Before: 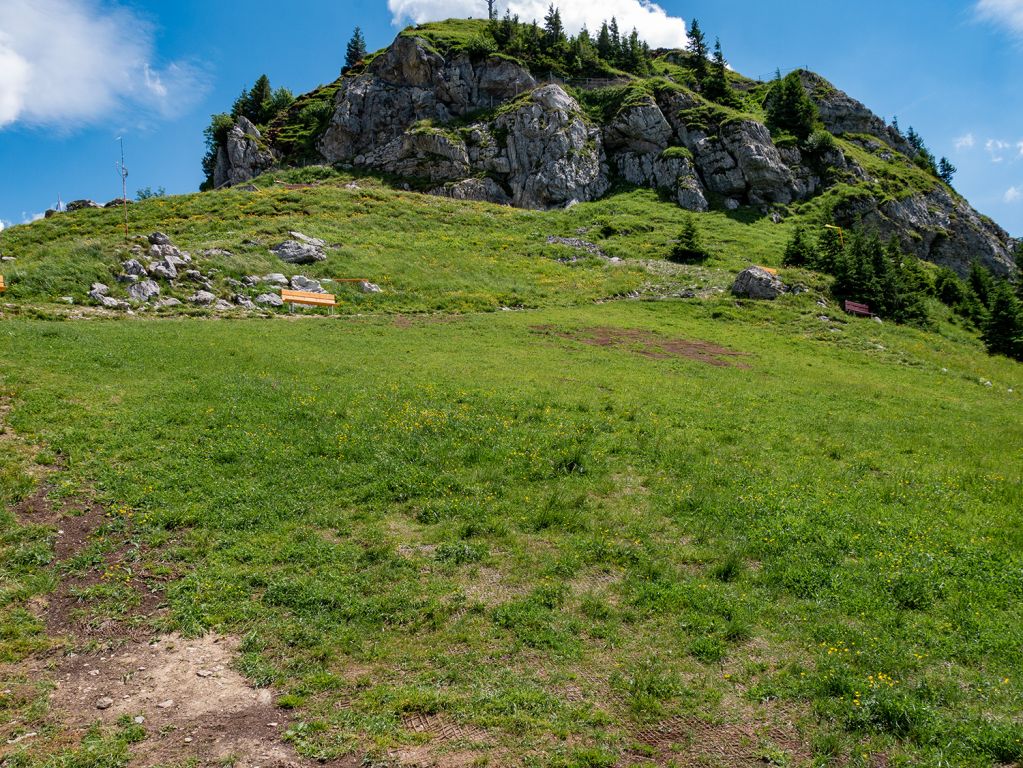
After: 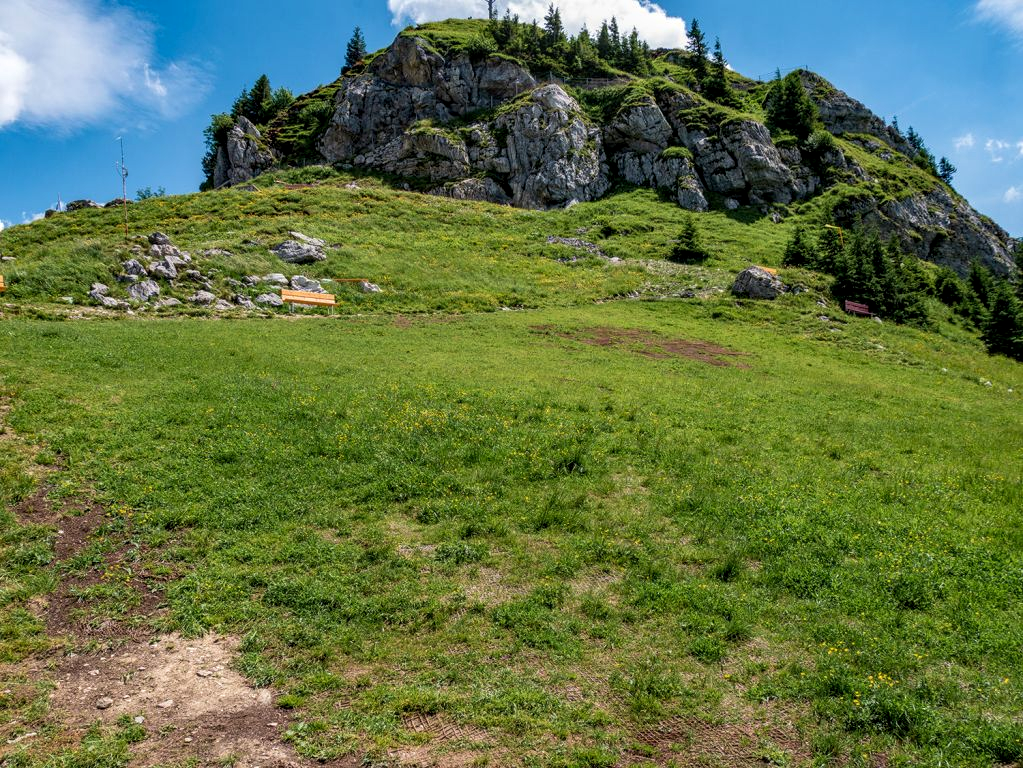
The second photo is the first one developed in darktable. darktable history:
velvia: strength 15%
local contrast: on, module defaults
